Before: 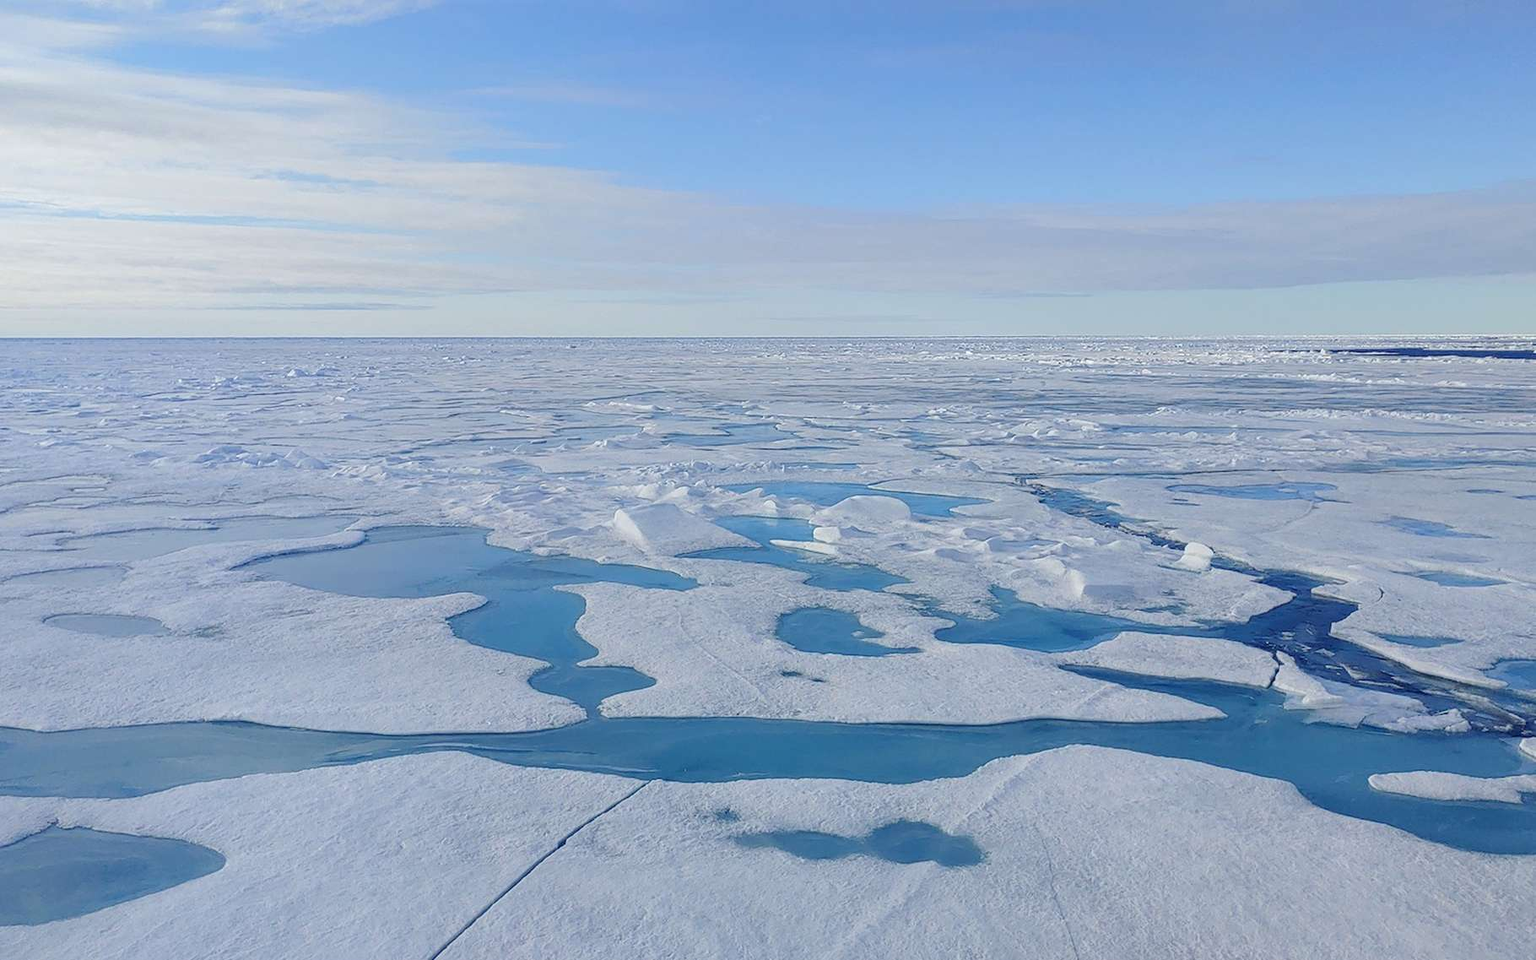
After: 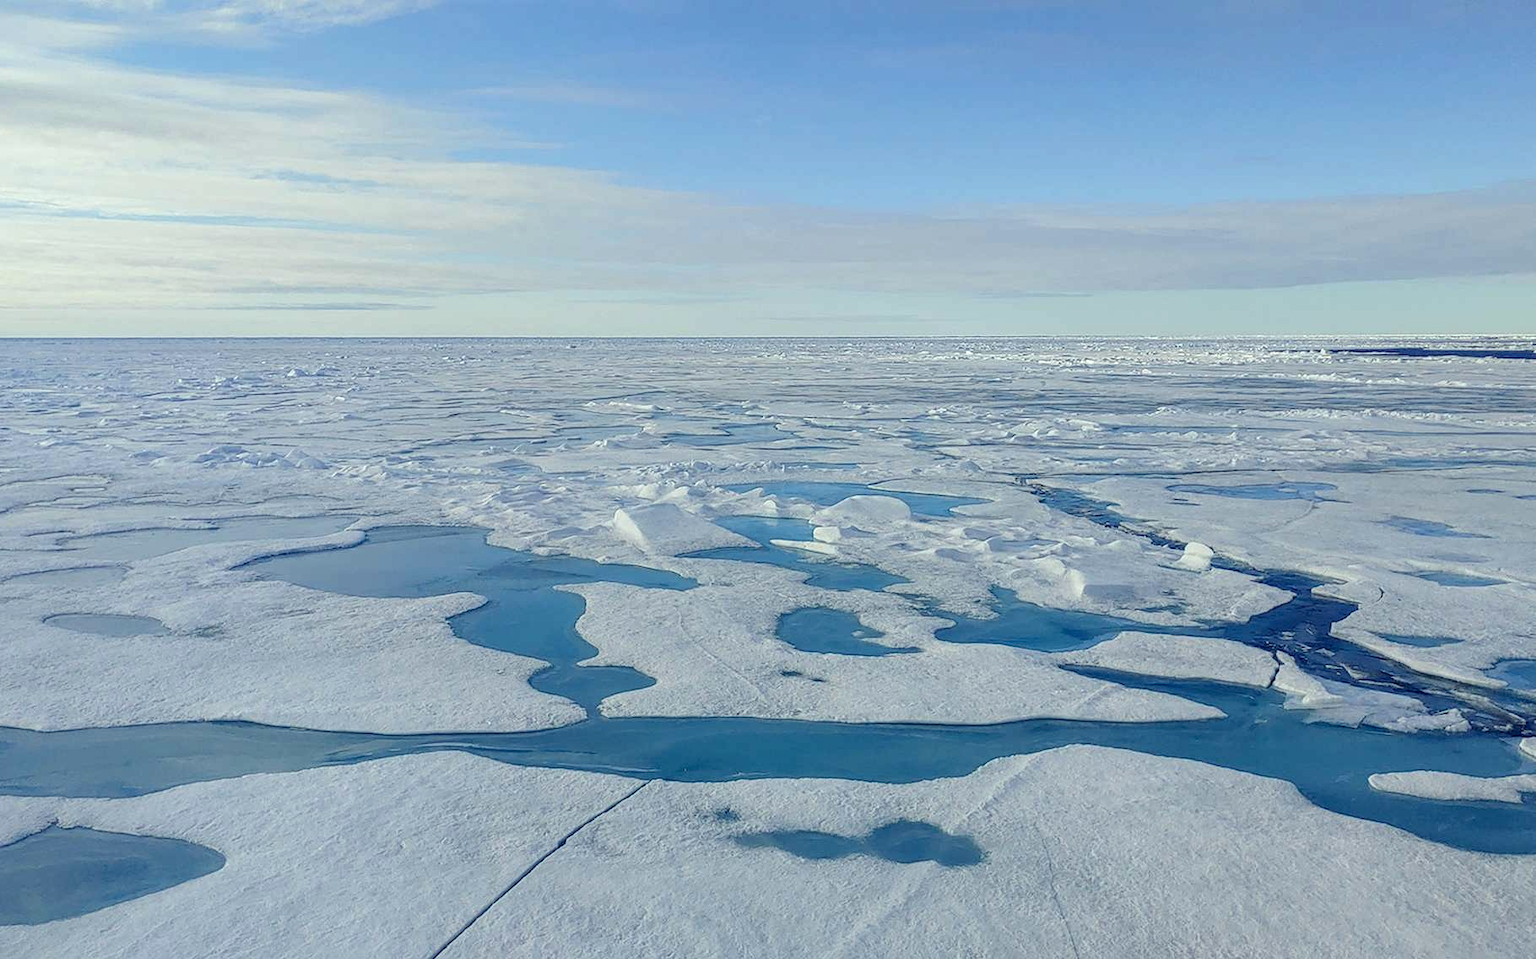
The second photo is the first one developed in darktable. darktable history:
local contrast: detail 130%
color correction: highlights a* -4.28, highlights b* 6.53
